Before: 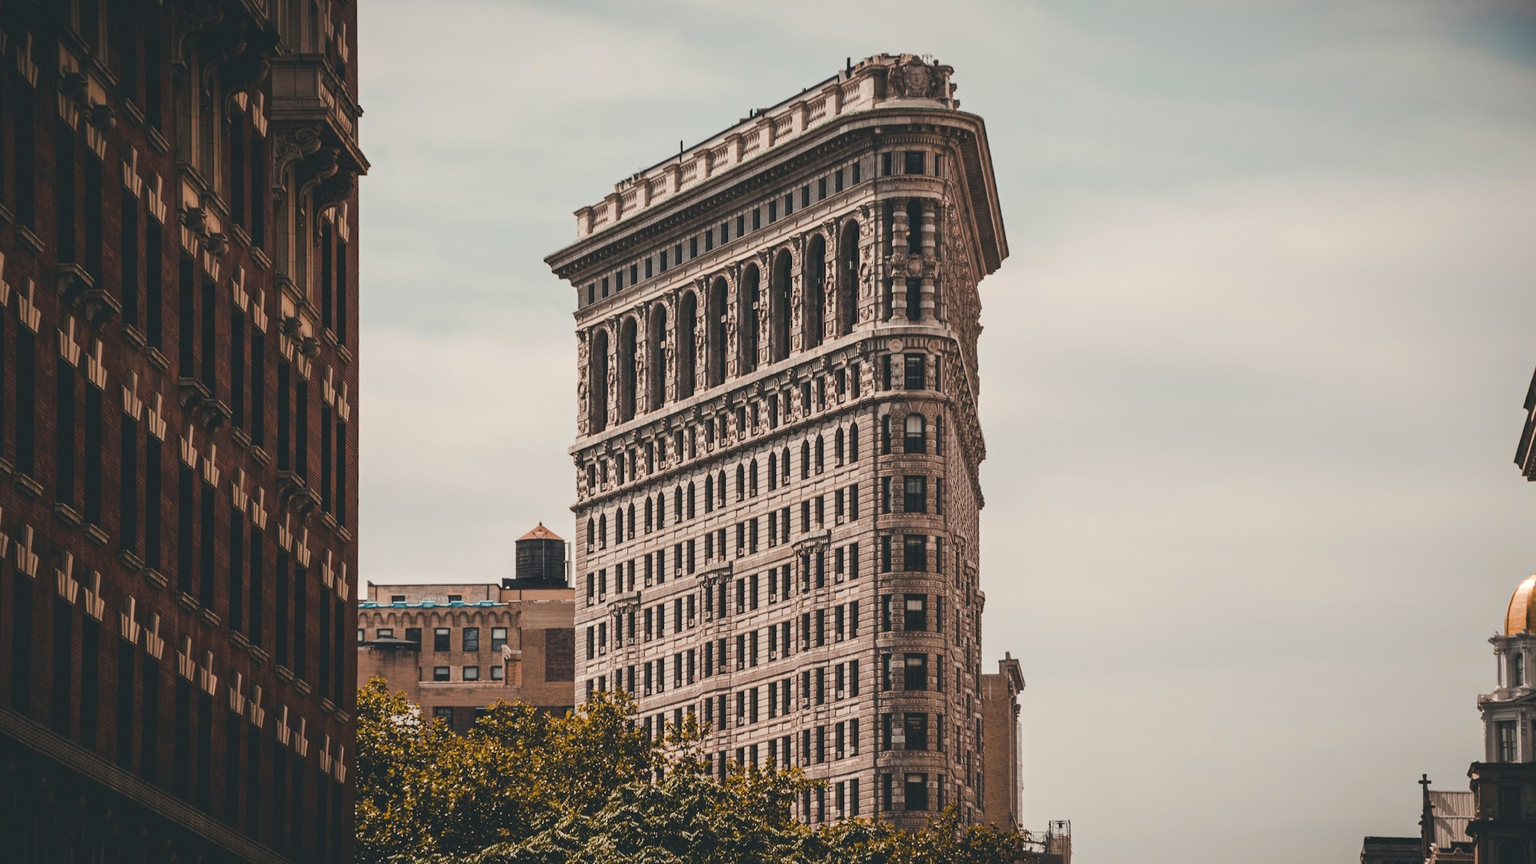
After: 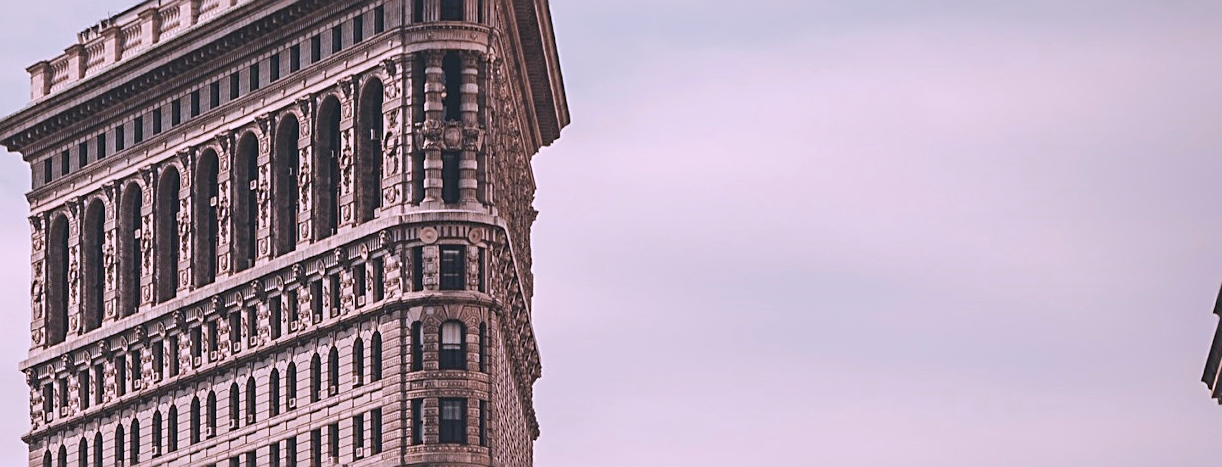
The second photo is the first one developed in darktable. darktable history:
crop: left 36.005%, top 18.293%, right 0.31%, bottom 38.444%
sharpen: on, module defaults
white balance: red 1.042, blue 1.17
